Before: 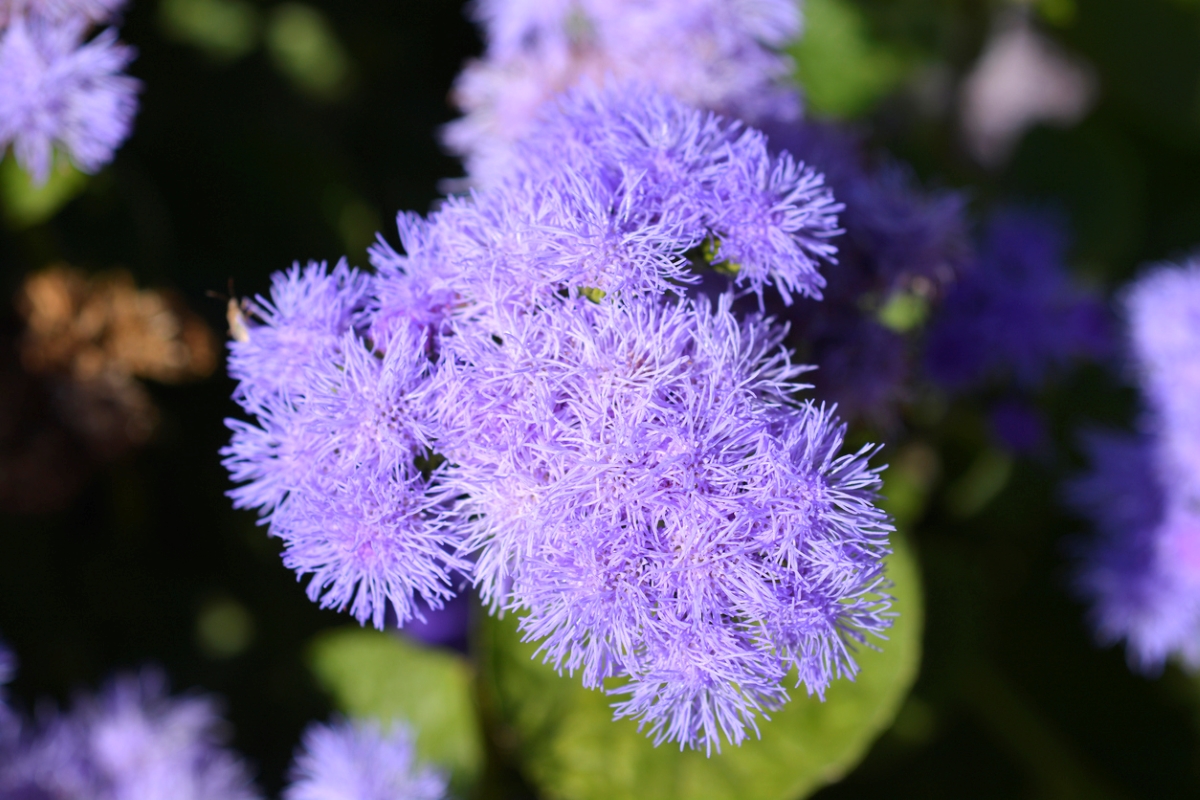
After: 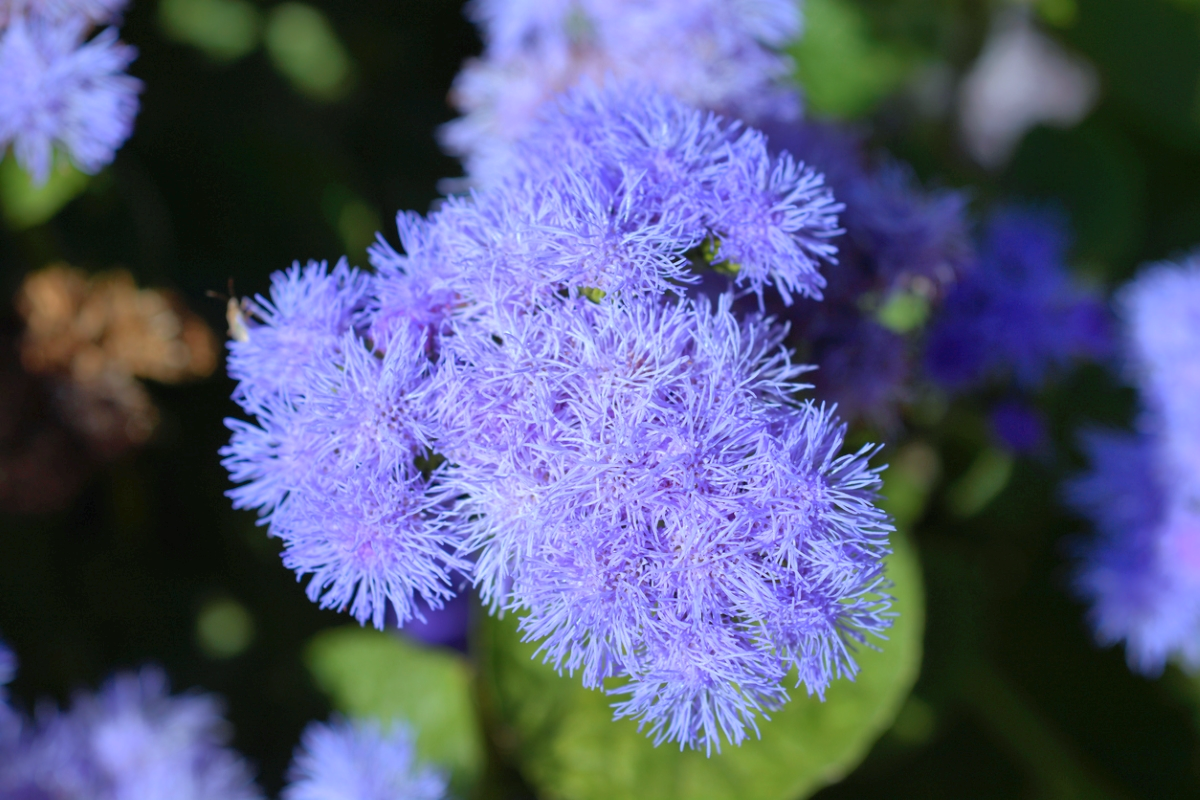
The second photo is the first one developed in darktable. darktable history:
color correction: highlights a* -10.29, highlights b* -10.12
shadows and highlights: on, module defaults
